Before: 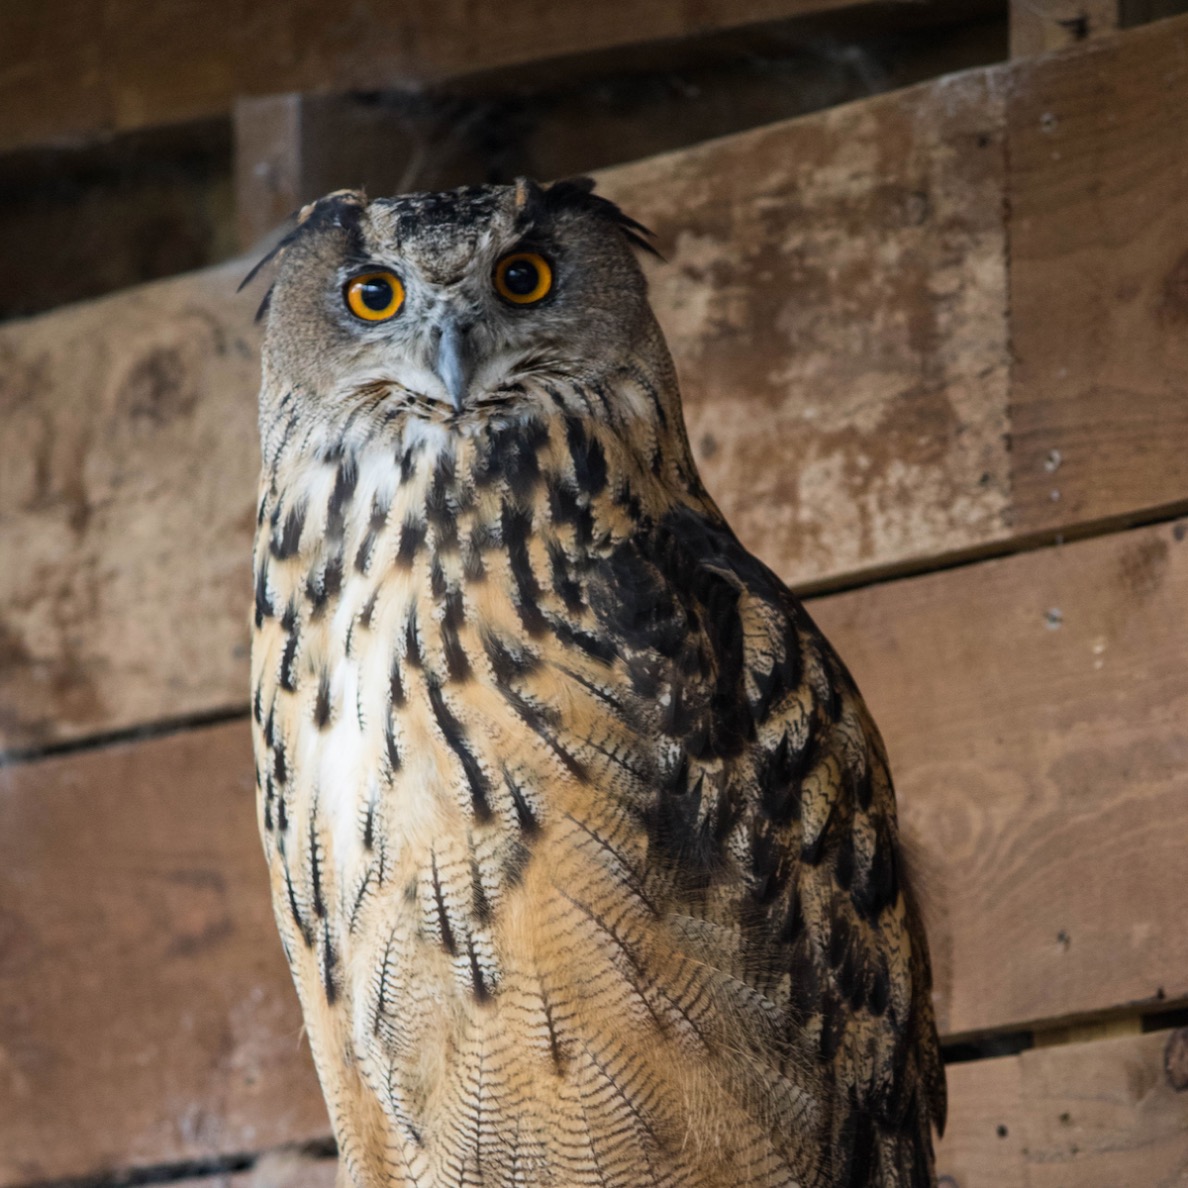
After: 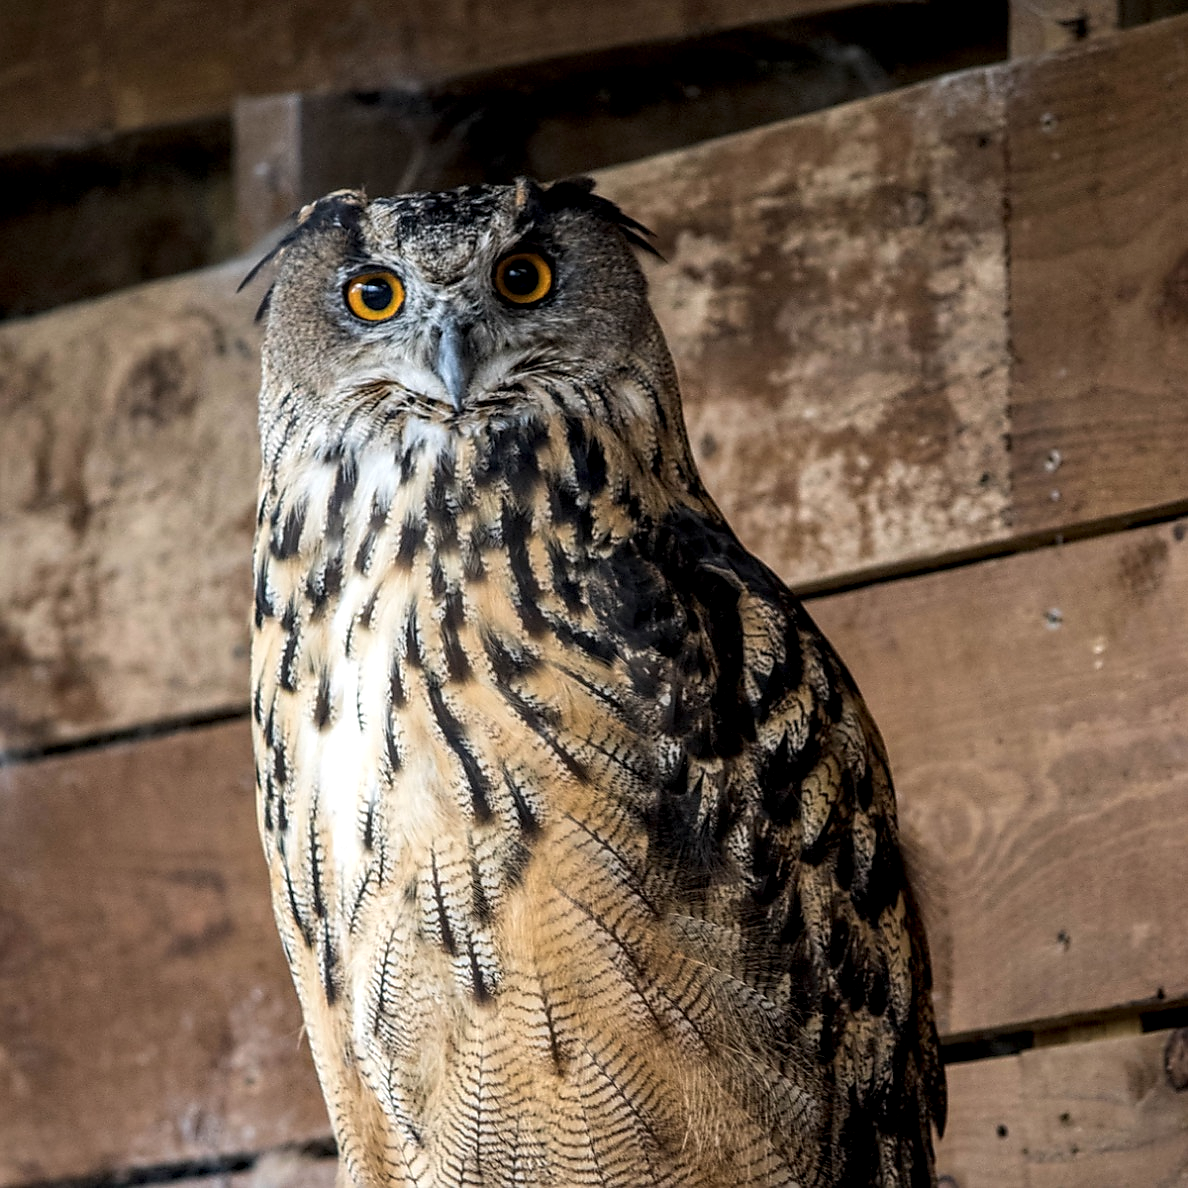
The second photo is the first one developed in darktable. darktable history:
sharpen: radius 1.377, amount 1.253, threshold 0.844
local contrast: highlights 26%, detail 150%
